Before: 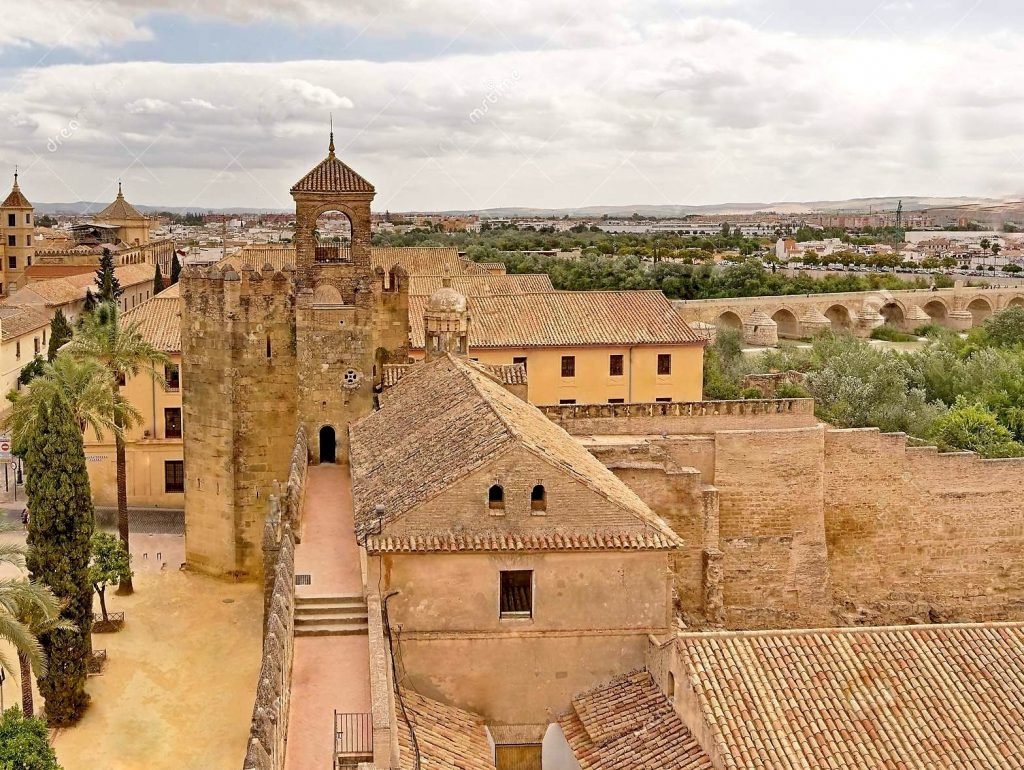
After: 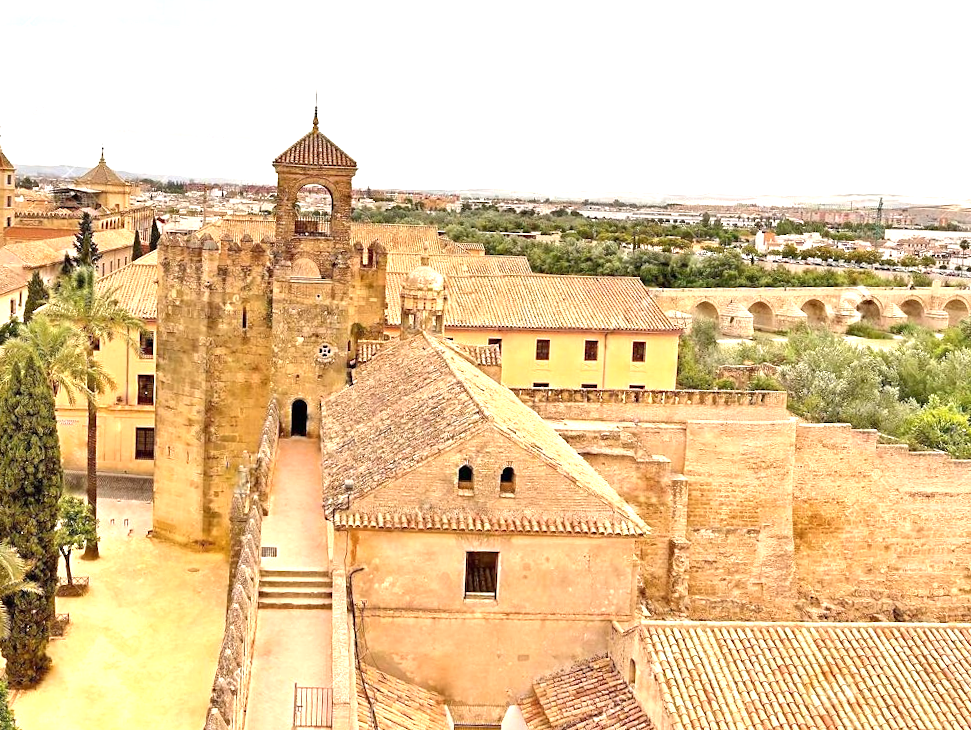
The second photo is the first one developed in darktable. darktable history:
crop and rotate: angle -2.38°
exposure: black level correction 0, exposure 1.1 EV, compensate exposure bias true, compensate highlight preservation false
